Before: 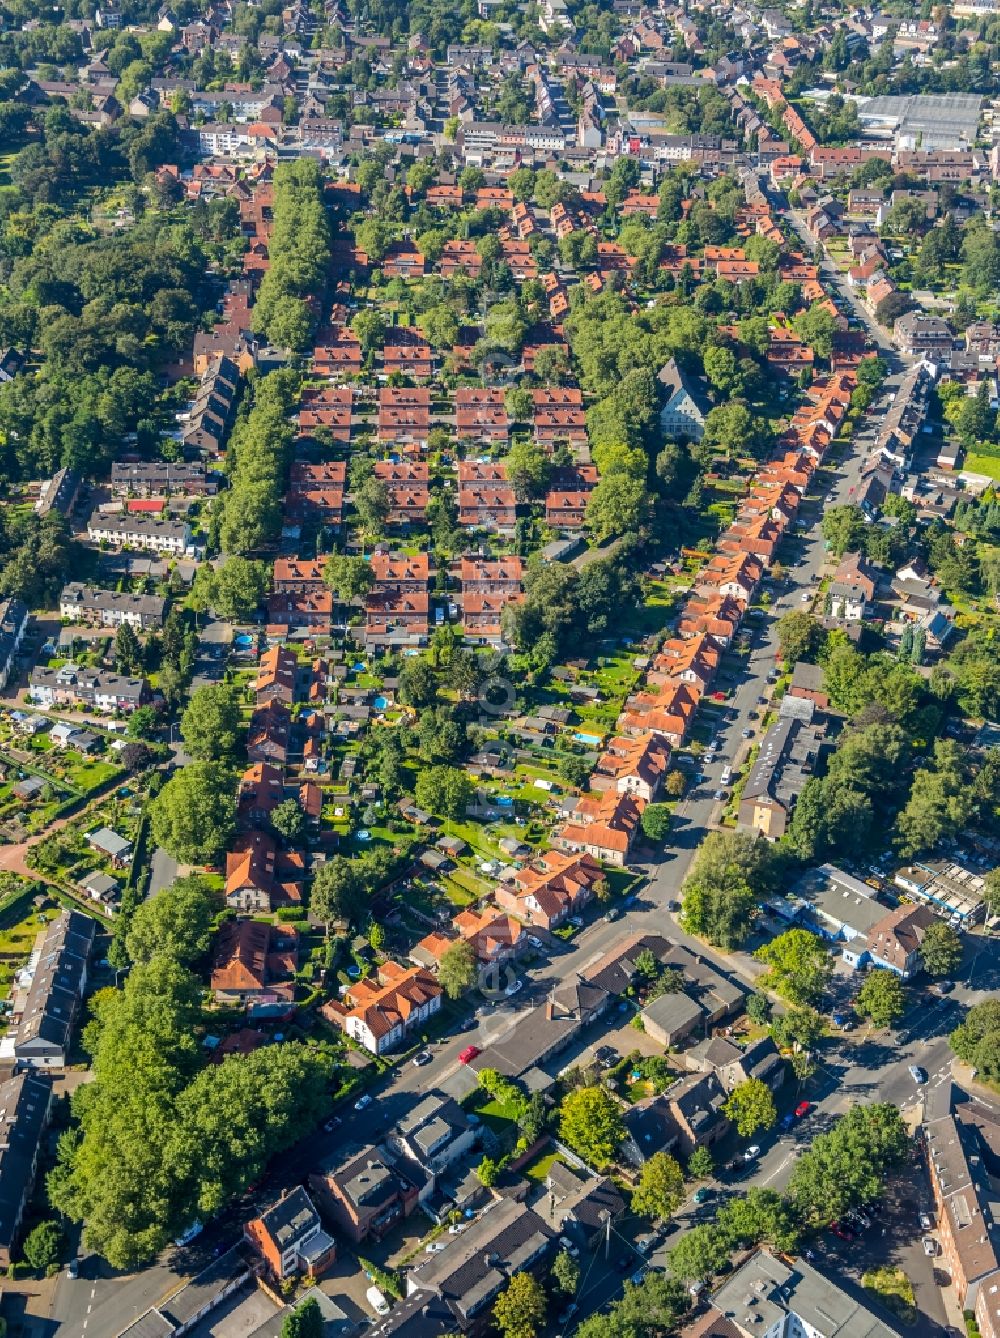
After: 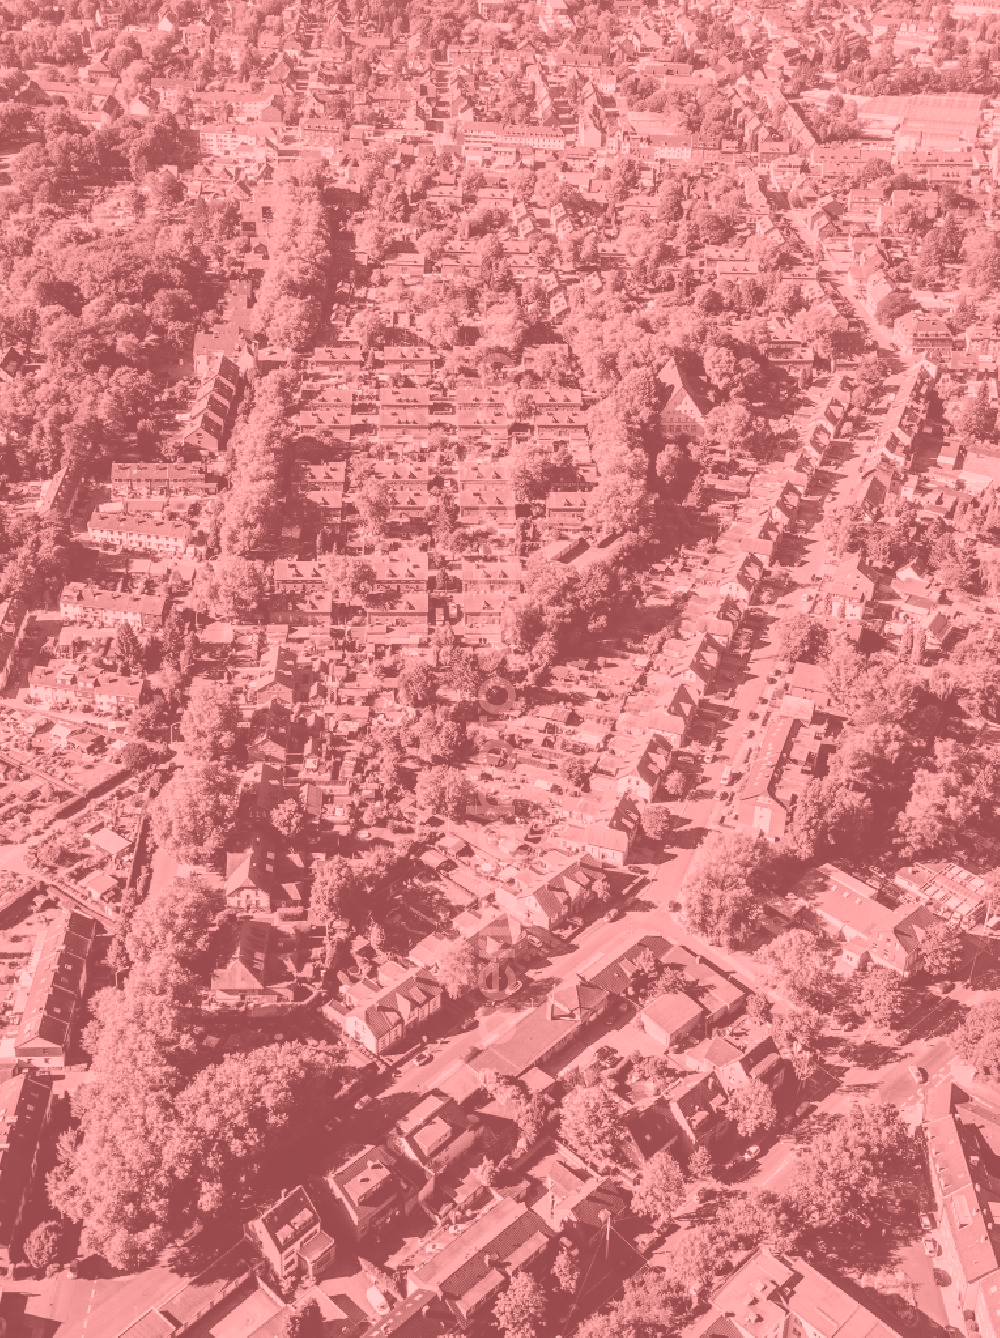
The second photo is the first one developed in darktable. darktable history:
tone curve: curves: ch0 [(0, 0) (0.003, 0) (0.011, 0.001) (0.025, 0.003) (0.044, 0.005) (0.069, 0.012) (0.1, 0.023) (0.136, 0.039) (0.177, 0.088) (0.224, 0.15) (0.277, 0.239) (0.335, 0.334) (0.399, 0.43) (0.468, 0.526) (0.543, 0.621) (0.623, 0.711) (0.709, 0.791) (0.801, 0.87) (0.898, 0.949) (1, 1)], preserve colors none
tone equalizer: on, module defaults
white balance: red 0.974, blue 1.044
colorize: saturation 51%, source mix 50.67%, lightness 50.67%
